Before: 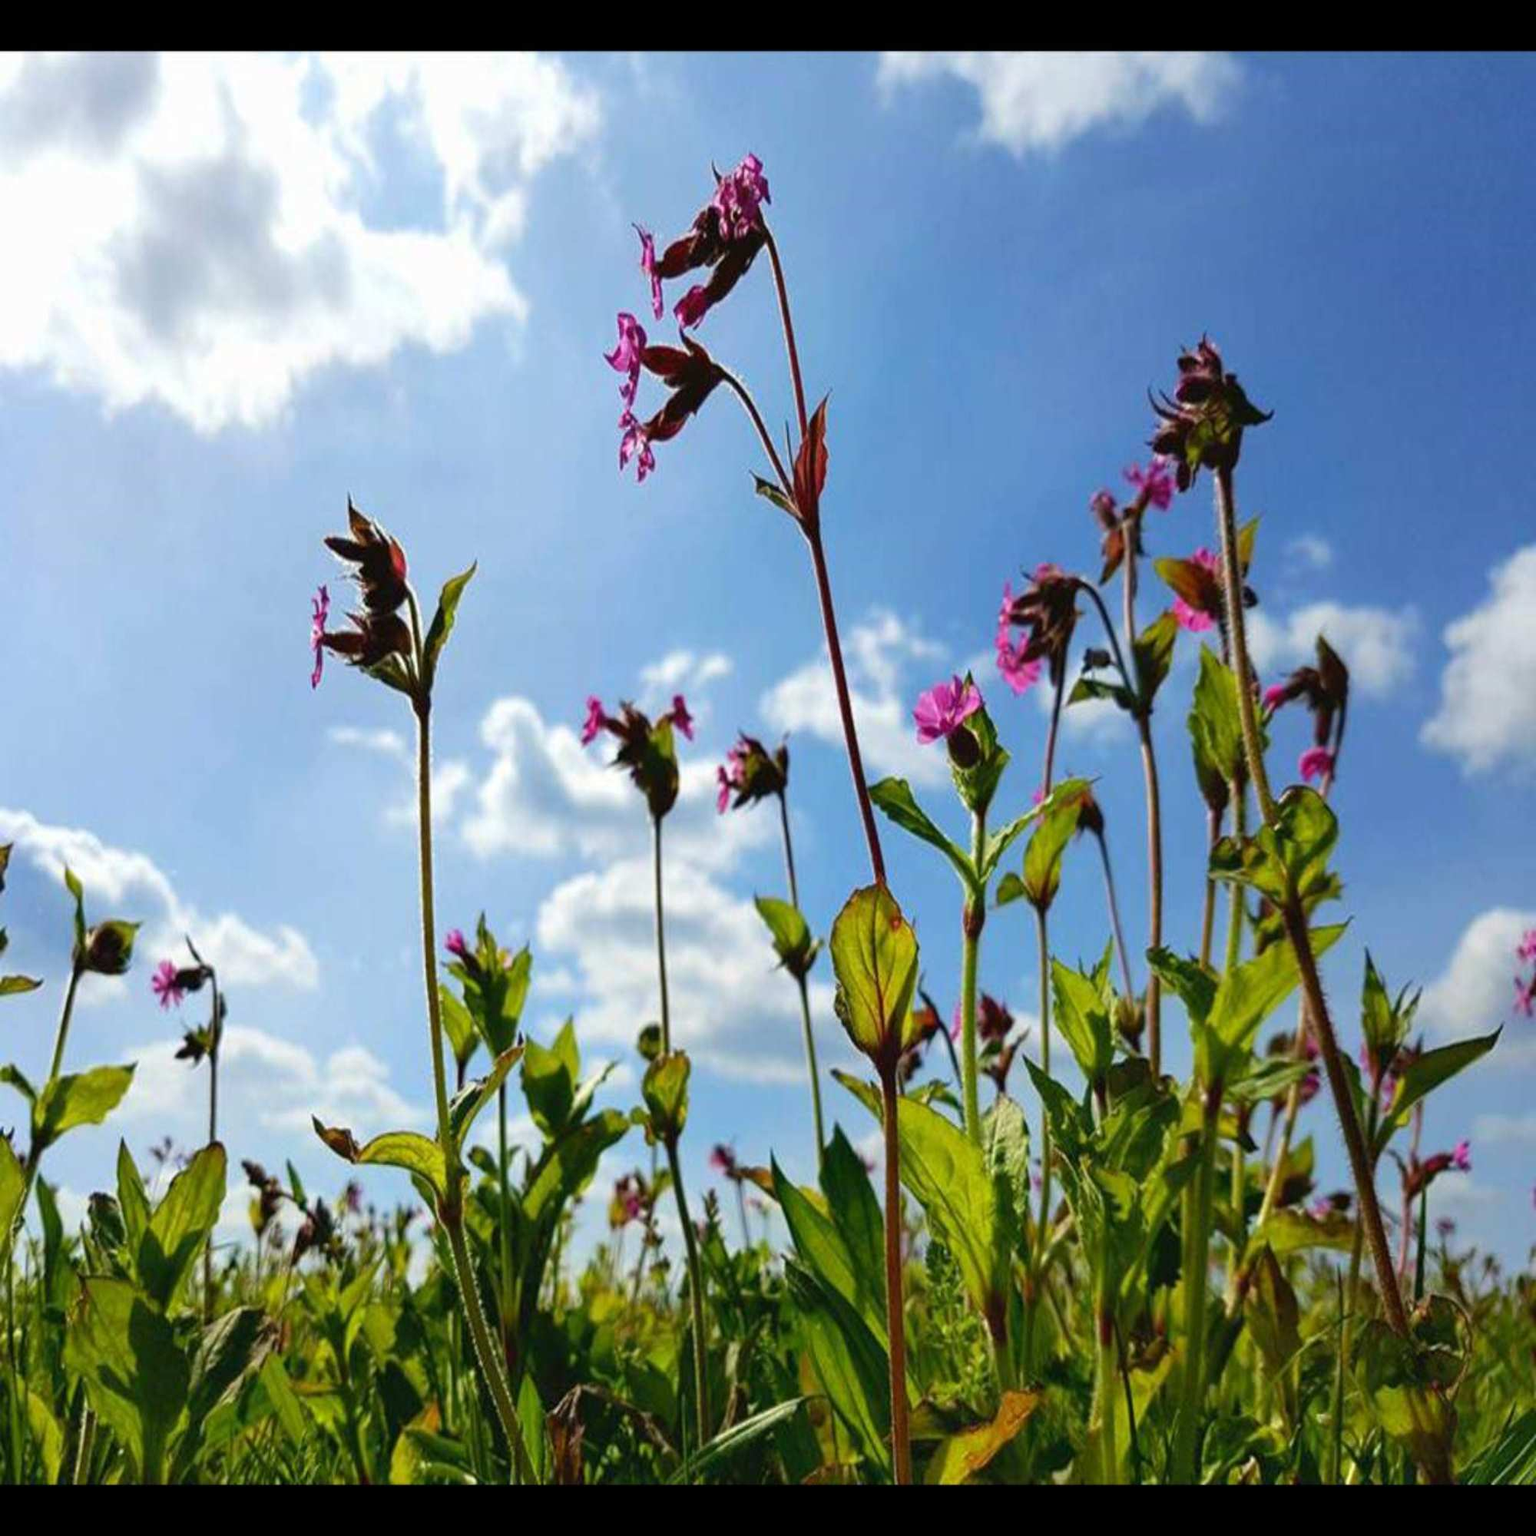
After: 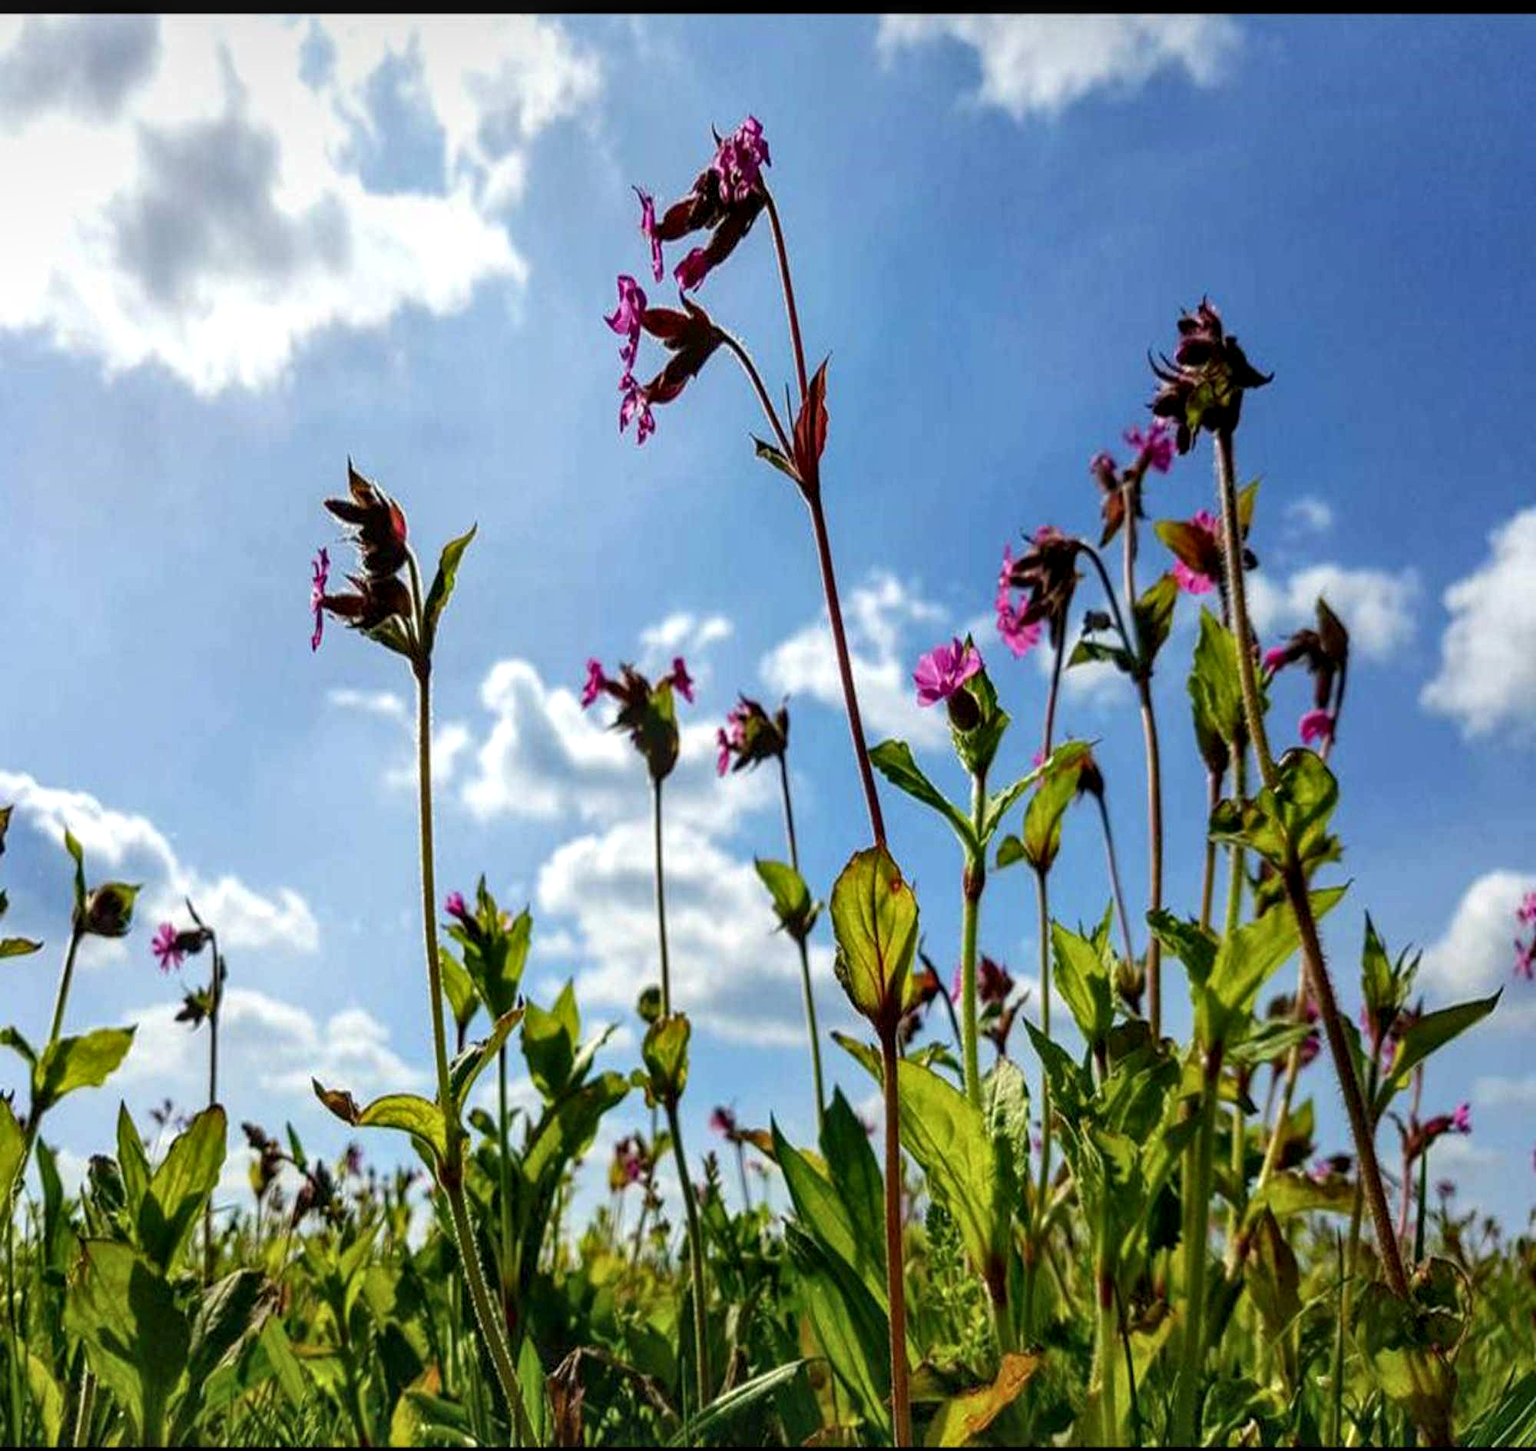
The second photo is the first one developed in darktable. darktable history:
local contrast: detail 142%
crop and rotate: top 2.479%, bottom 3.018%
